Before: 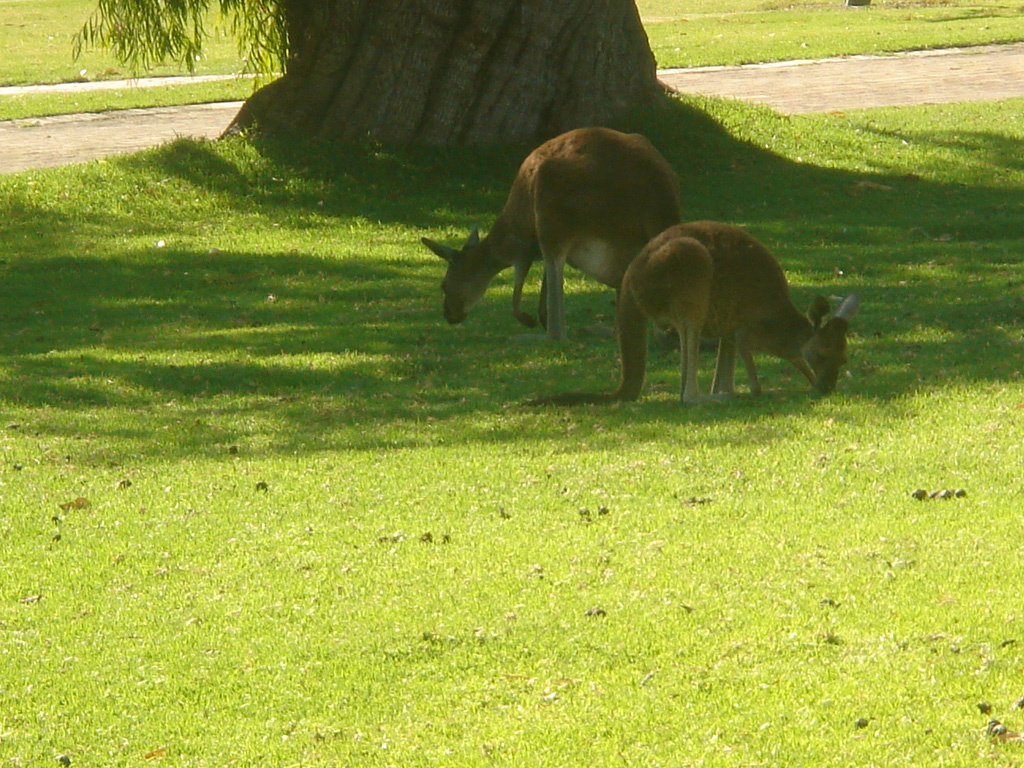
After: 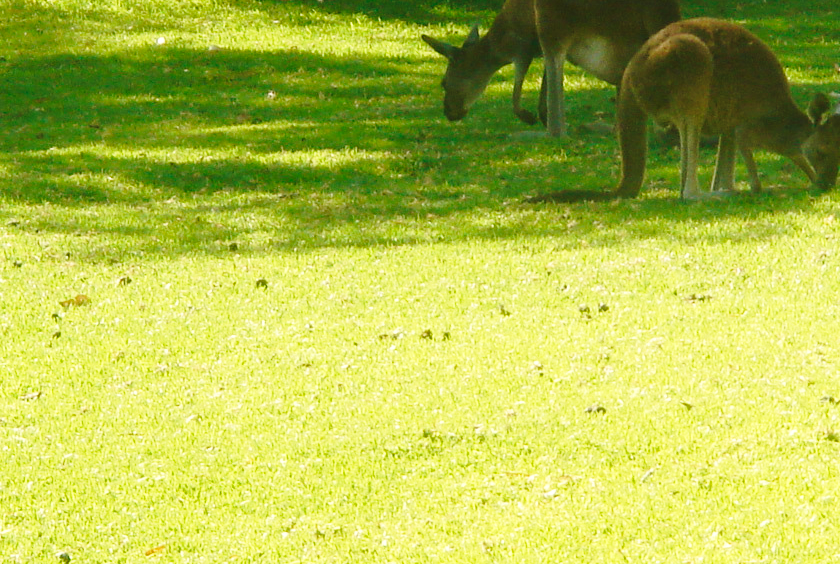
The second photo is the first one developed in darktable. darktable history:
crop: top 26.531%, right 17.959%
base curve: curves: ch0 [(0, 0) (0.028, 0.03) (0.121, 0.232) (0.46, 0.748) (0.859, 0.968) (1, 1)], preserve colors none
